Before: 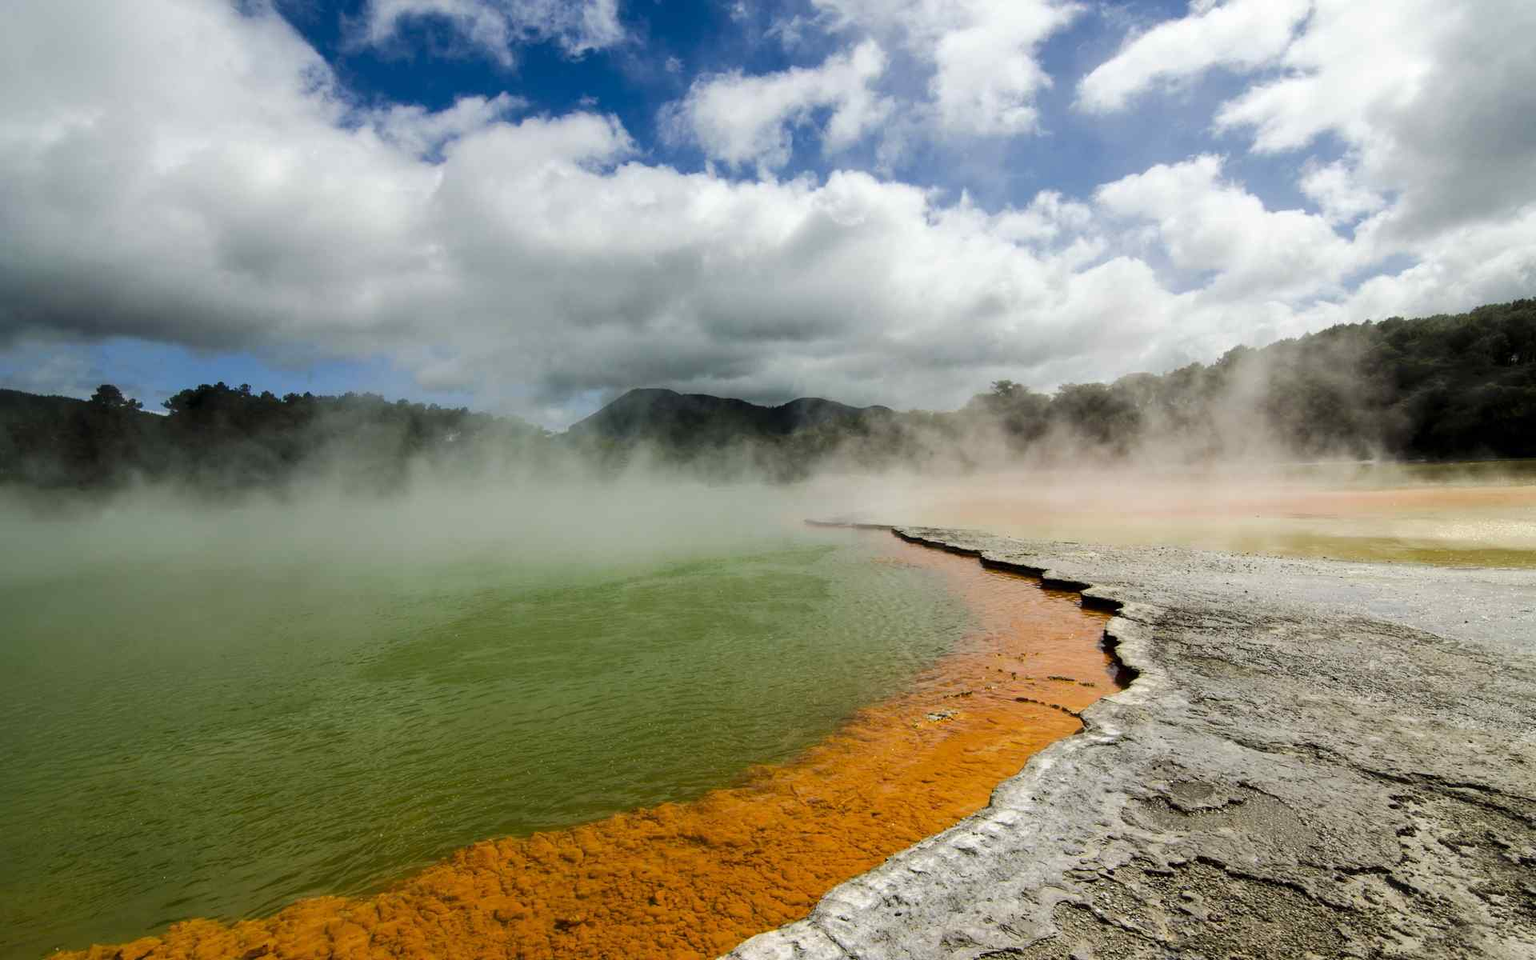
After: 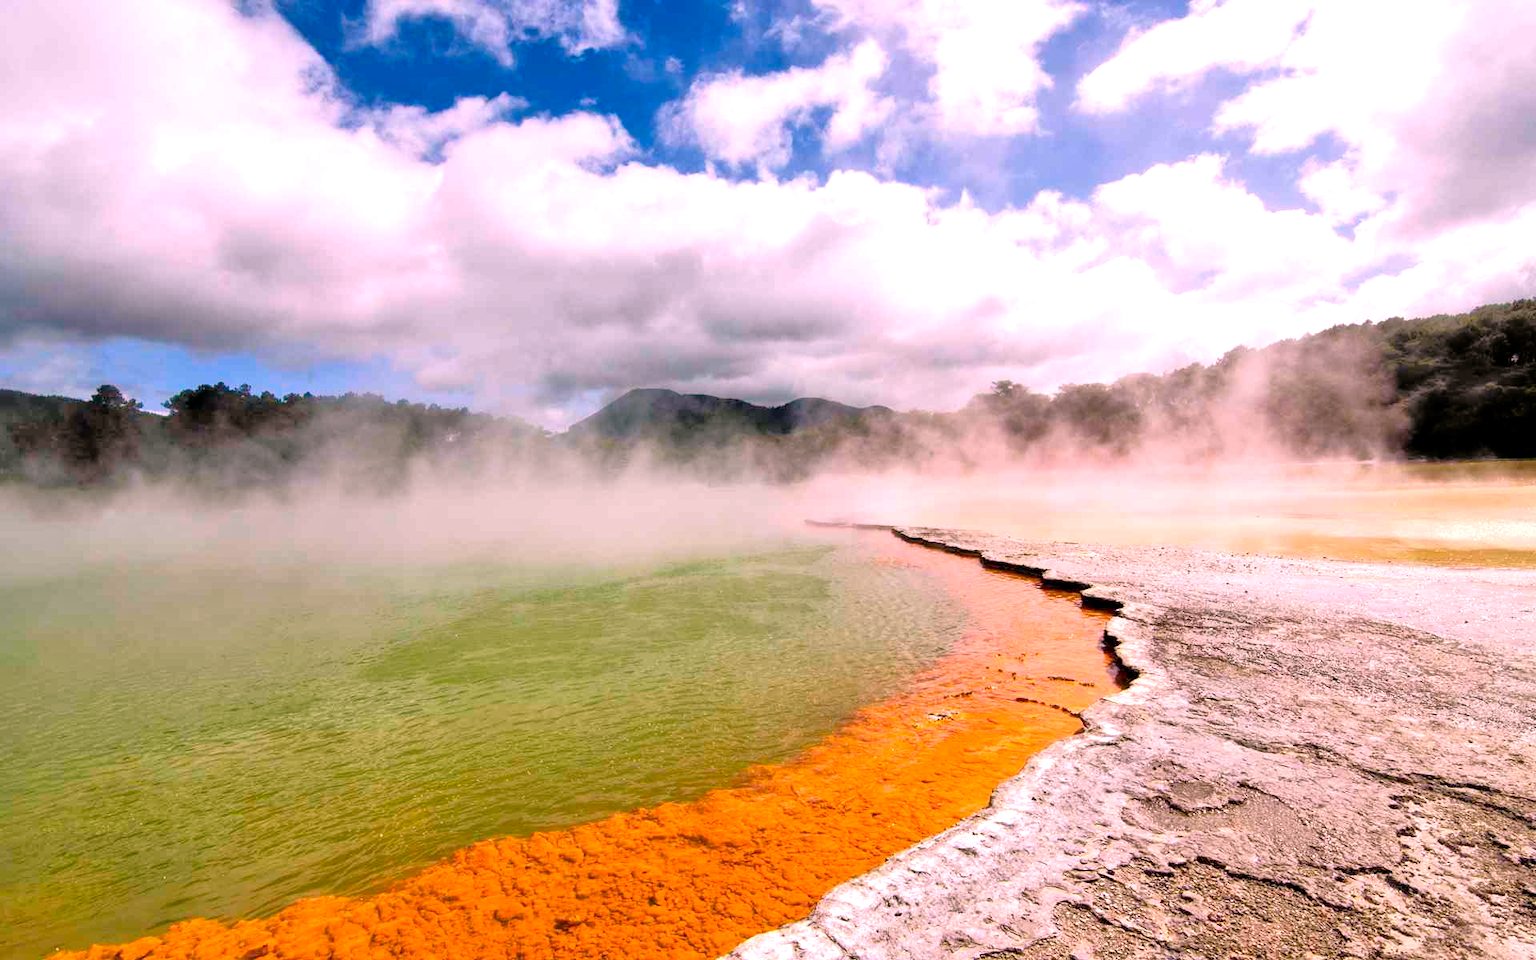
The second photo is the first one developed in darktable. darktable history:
white balance: red 1.188, blue 1.11
tone equalizer: -7 EV 0.15 EV, -6 EV 0.6 EV, -5 EV 1.15 EV, -4 EV 1.33 EV, -3 EV 1.15 EV, -2 EV 0.6 EV, -1 EV 0.15 EV, mask exposure compensation -0.5 EV
exposure: exposure 0.493 EV, compensate highlight preservation false
